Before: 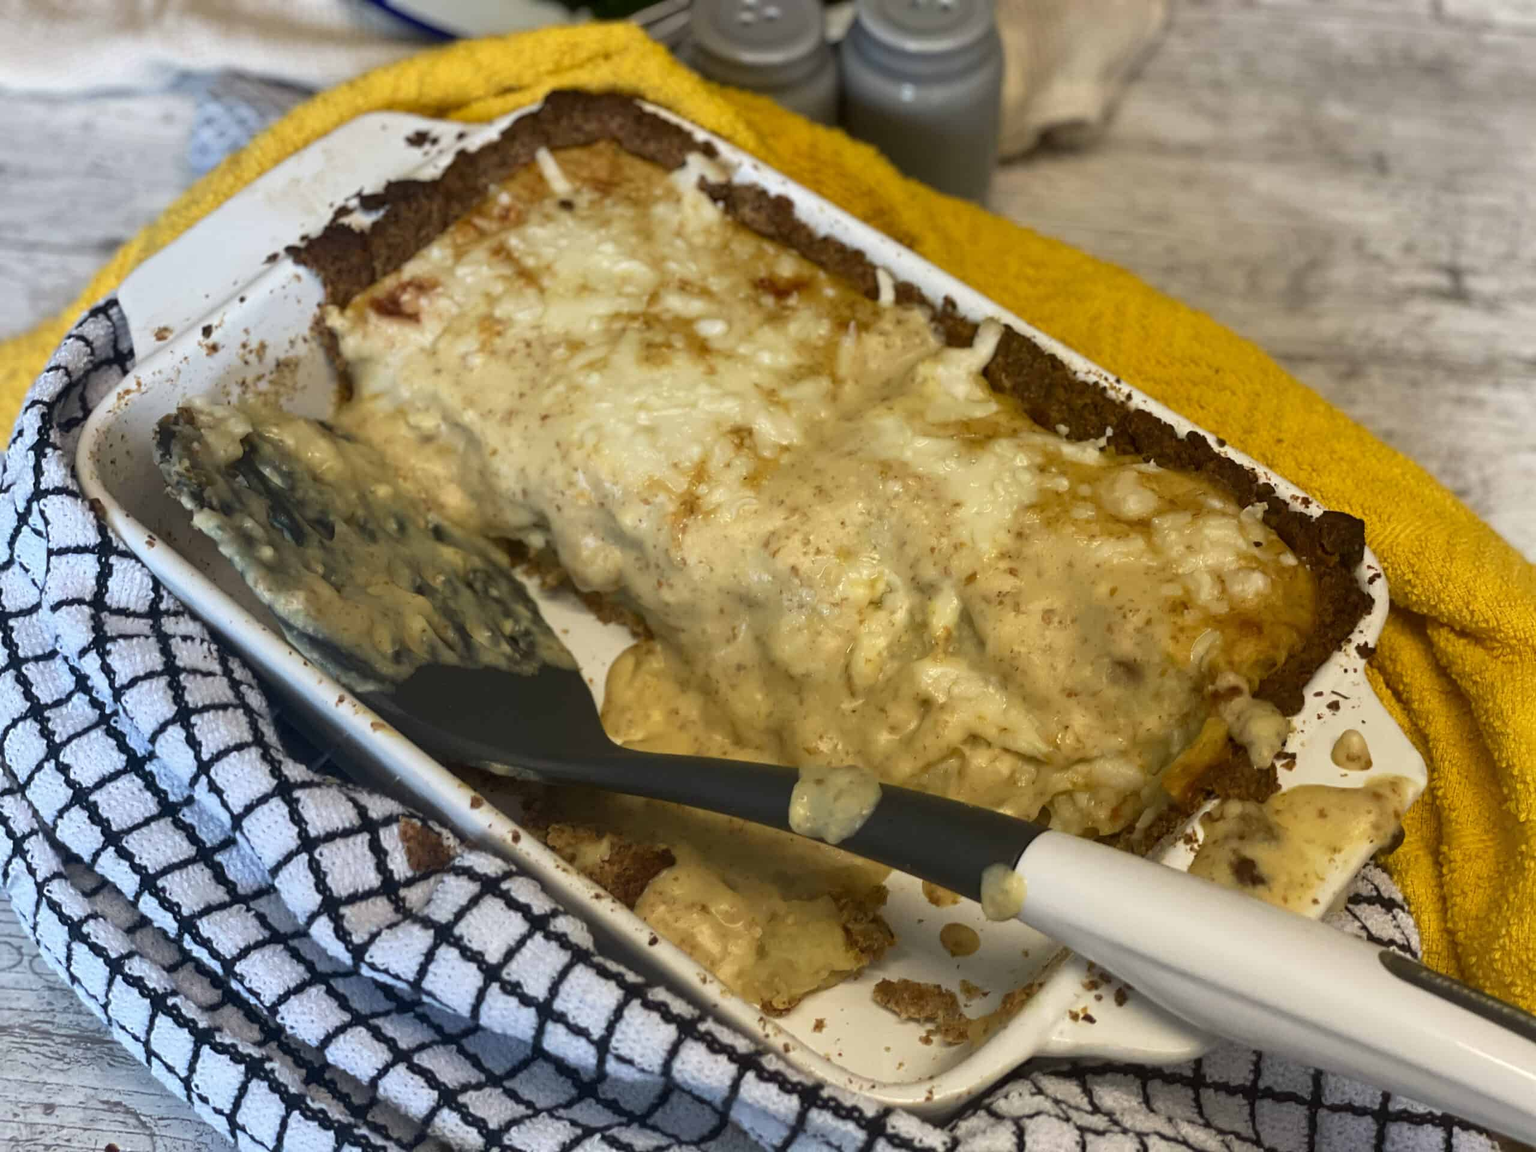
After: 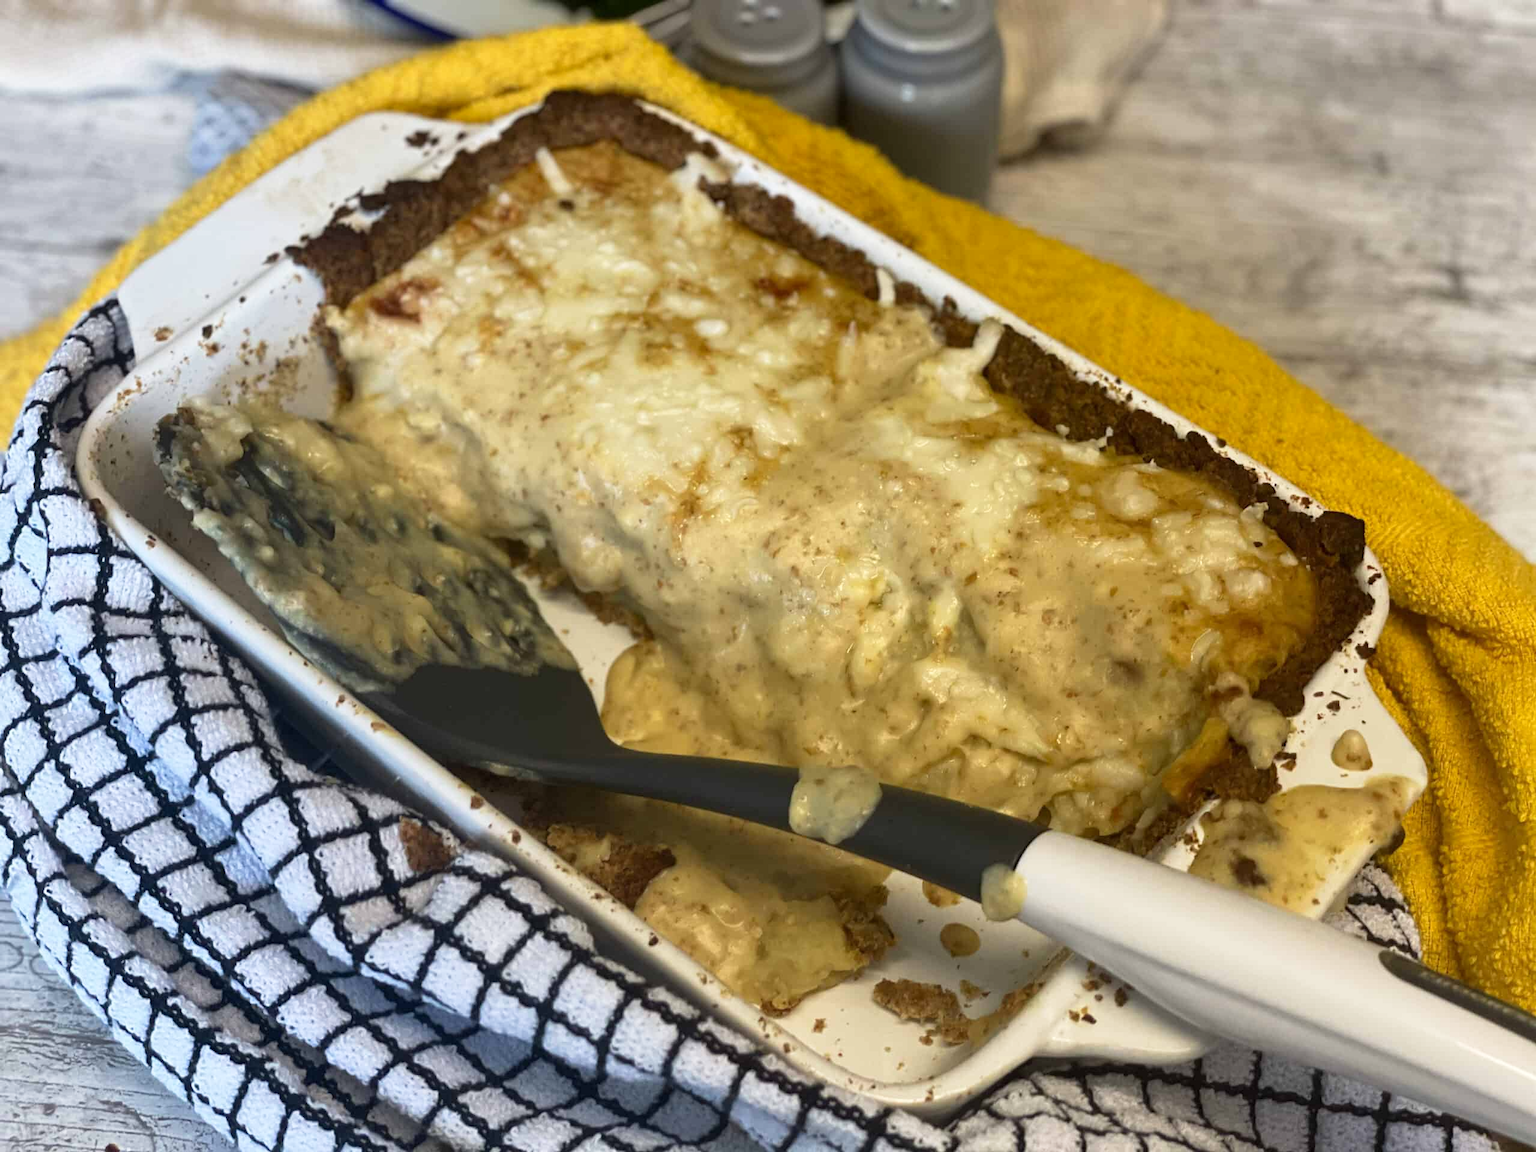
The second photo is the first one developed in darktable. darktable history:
tone equalizer: on, module defaults
tone curve: curves: ch0 [(0, 0) (0.003, 0.003) (0.011, 0.012) (0.025, 0.026) (0.044, 0.047) (0.069, 0.073) (0.1, 0.105) (0.136, 0.143) (0.177, 0.187) (0.224, 0.237) (0.277, 0.293) (0.335, 0.354) (0.399, 0.422) (0.468, 0.495) (0.543, 0.574) (0.623, 0.659) (0.709, 0.749) (0.801, 0.846) (0.898, 0.932) (1, 1)], preserve colors none
